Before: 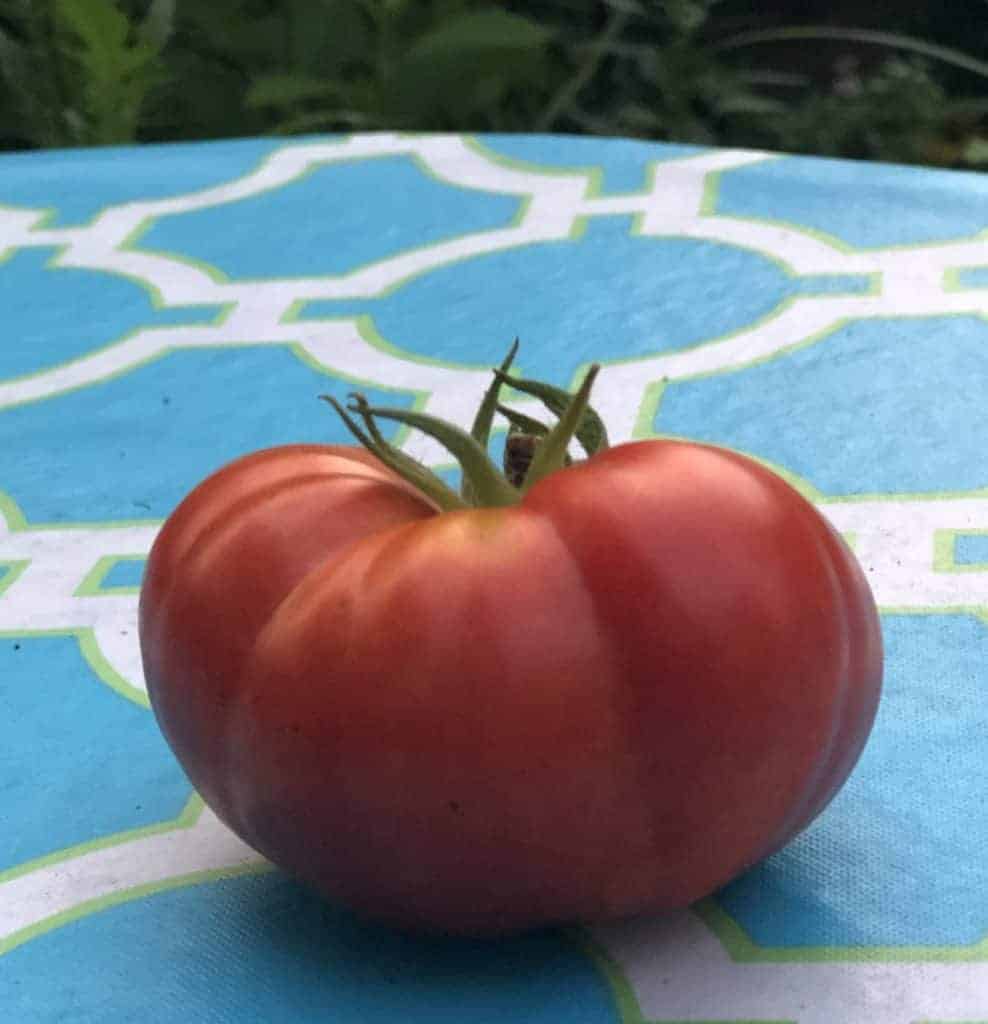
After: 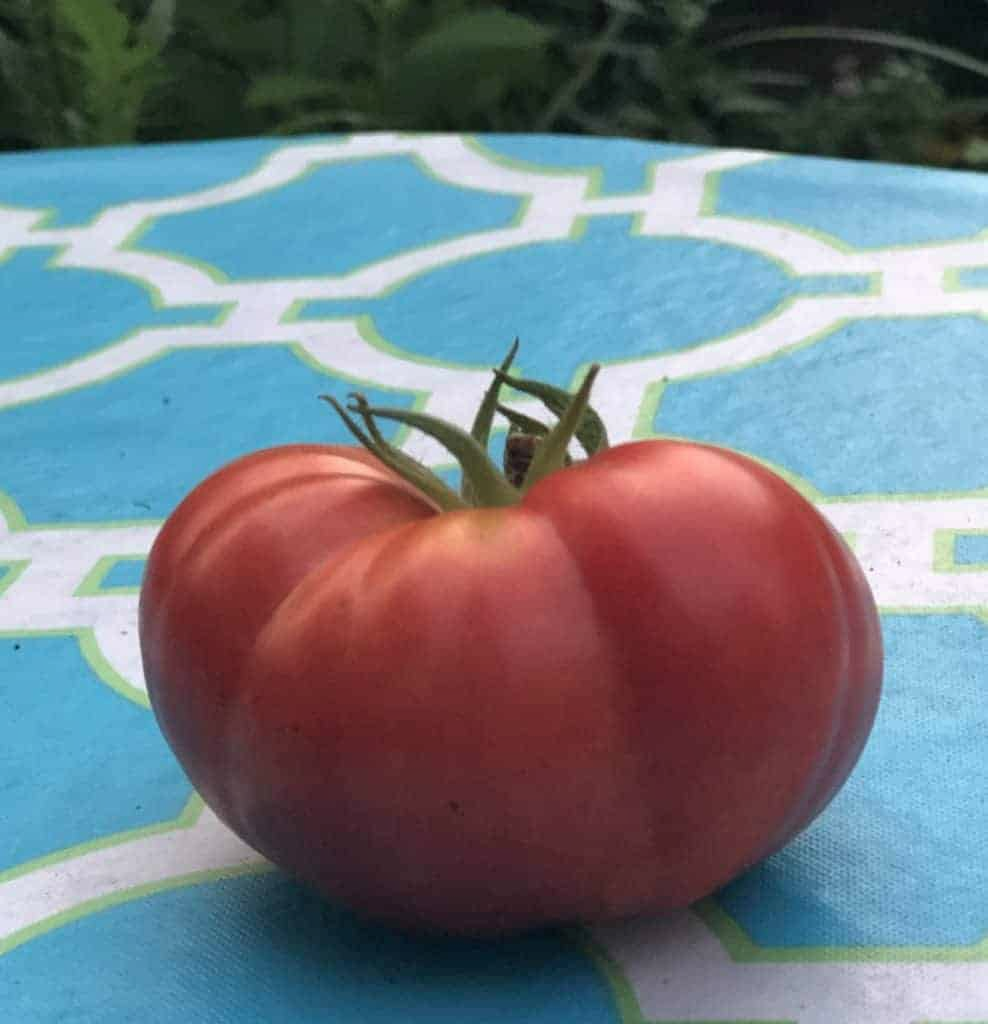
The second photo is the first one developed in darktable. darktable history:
shadows and highlights: shadows 37.27, highlights -28.18, soften with gaussian
contrast equalizer: y [[0.5, 0.5, 0.468, 0.5, 0.5, 0.5], [0.5 ×6], [0.5 ×6], [0 ×6], [0 ×6]]
color balance: input saturation 80.07%
